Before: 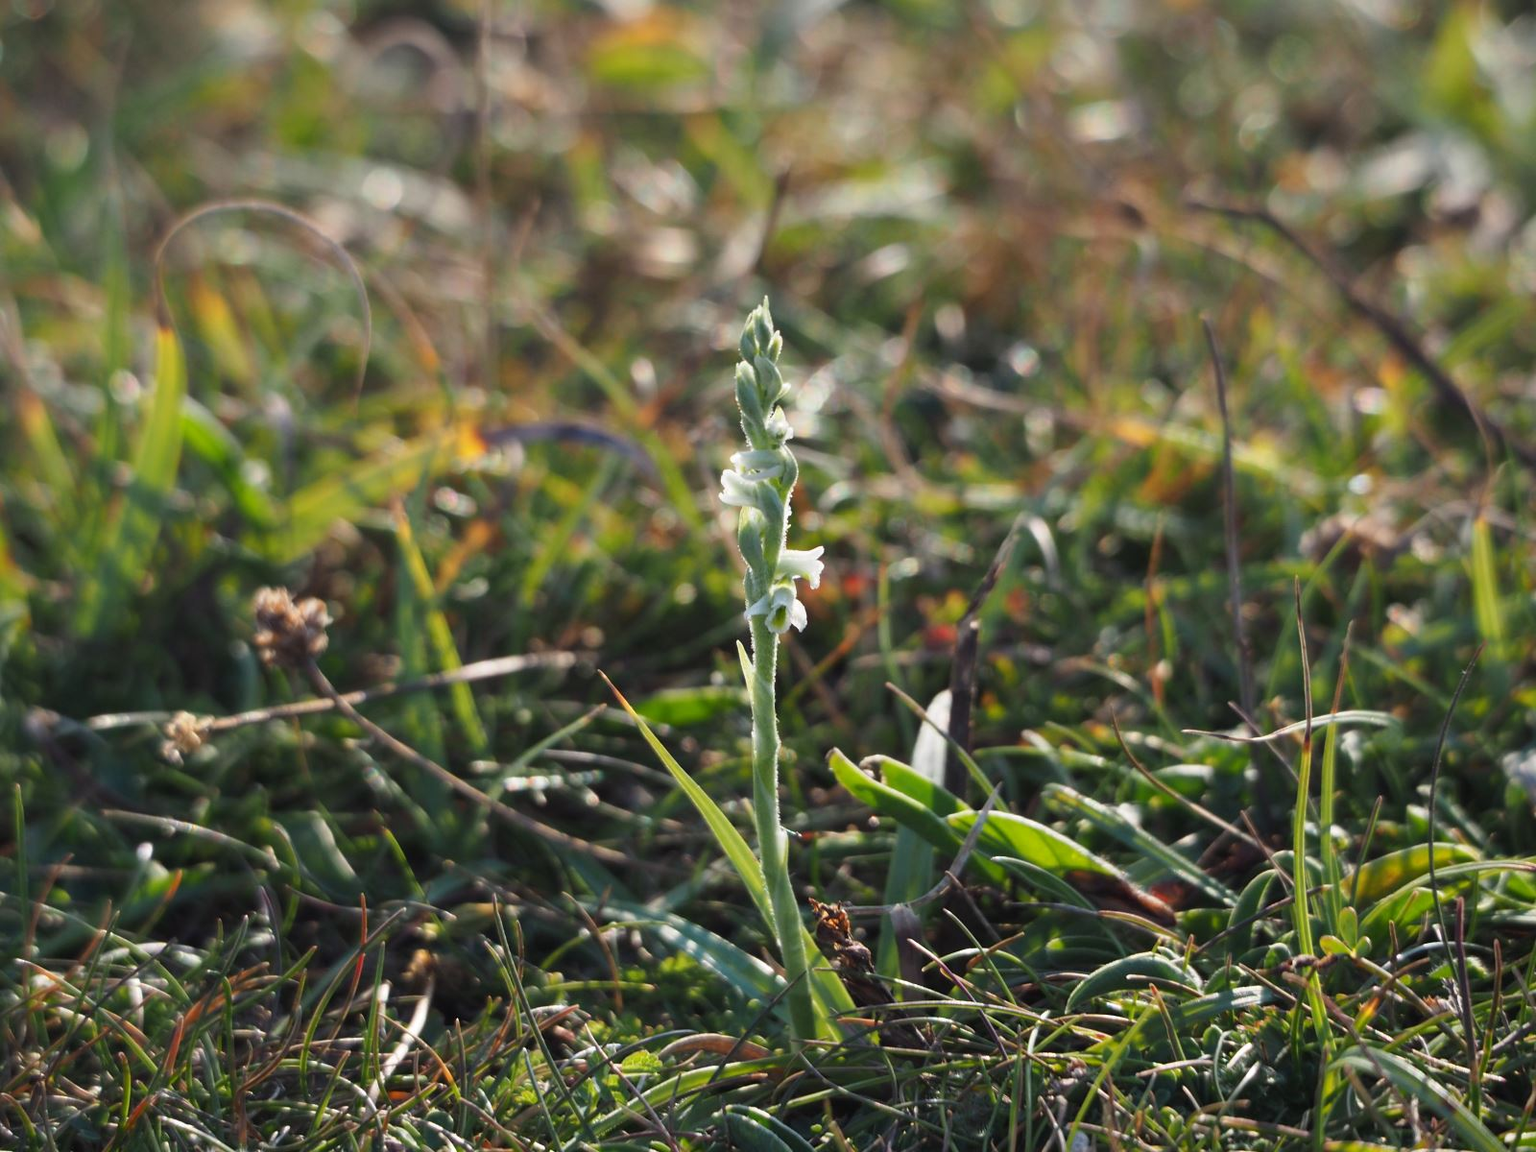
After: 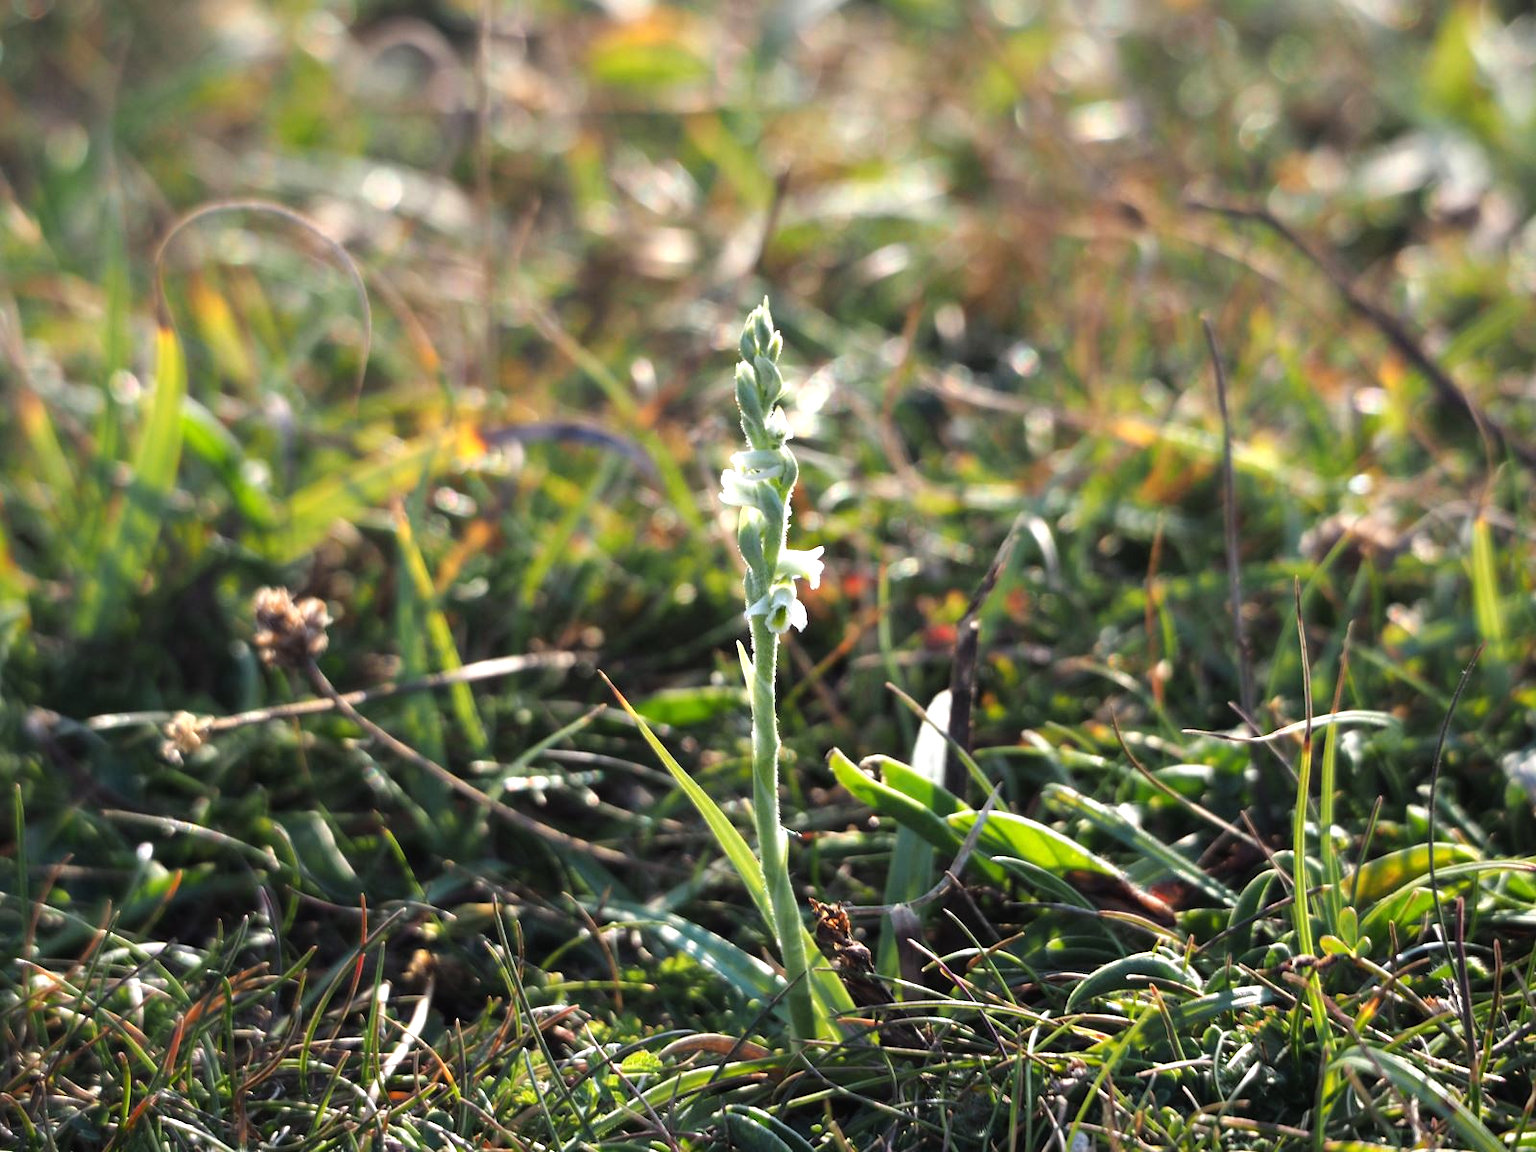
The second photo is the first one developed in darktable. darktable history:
tone equalizer: -8 EV -0.773 EV, -7 EV -0.736 EV, -6 EV -0.574 EV, -5 EV -0.364 EV, -3 EV 0.405 EV, -2 EV 0.6 EV, -1 EV 0.696 EV, +0 EV 0.748 EV
